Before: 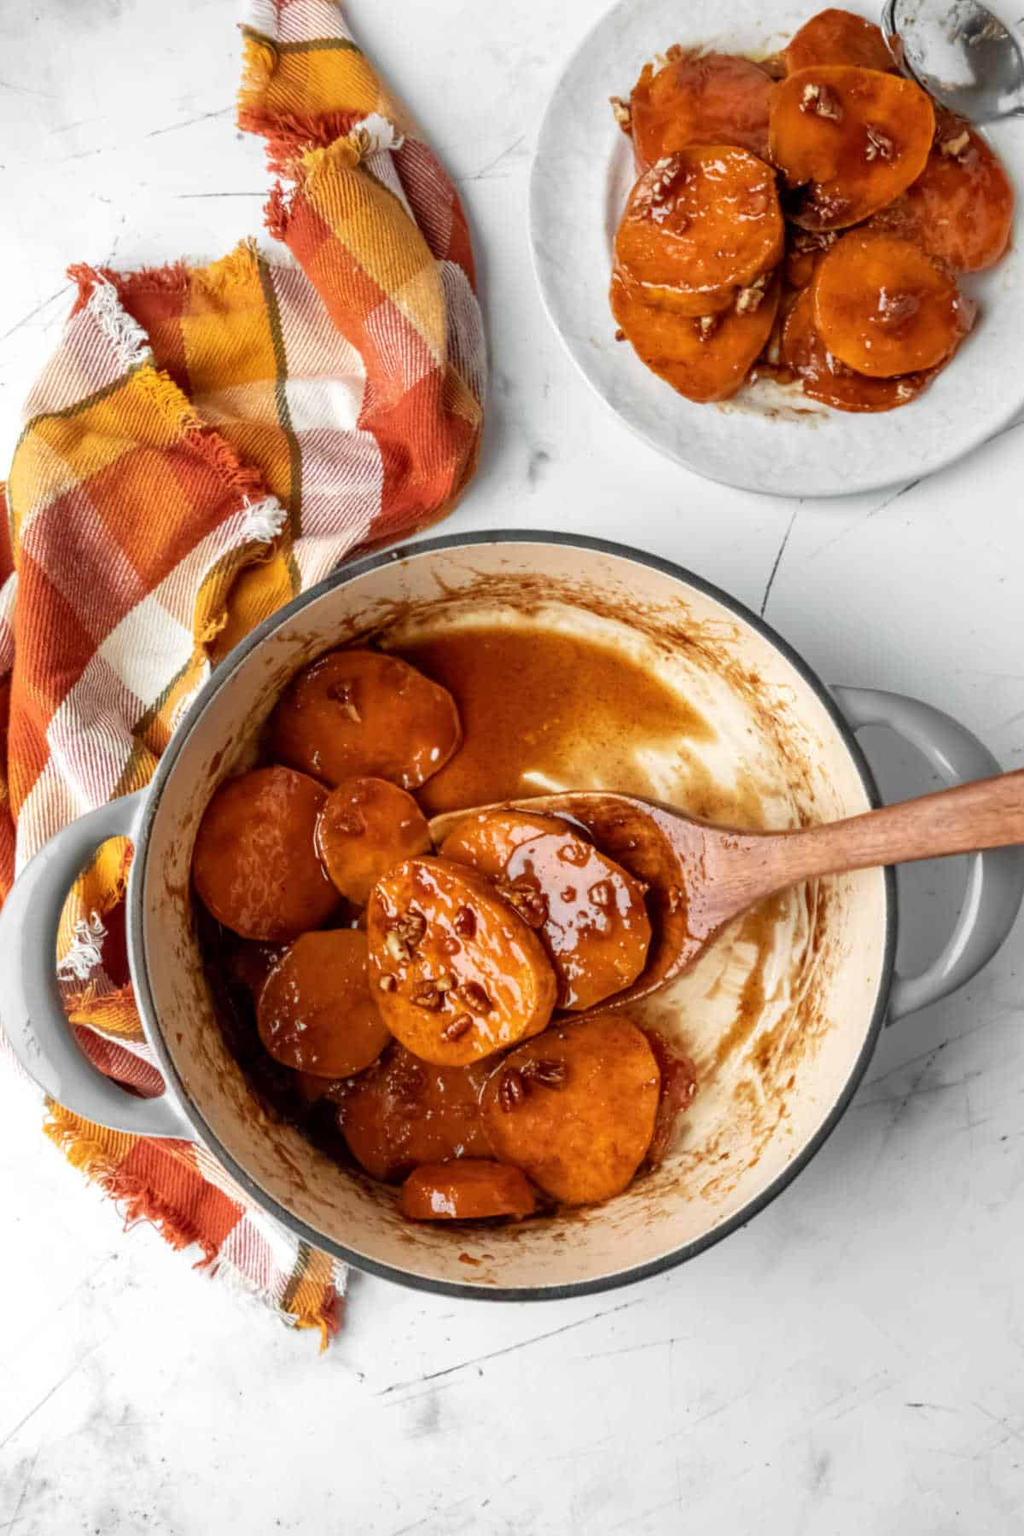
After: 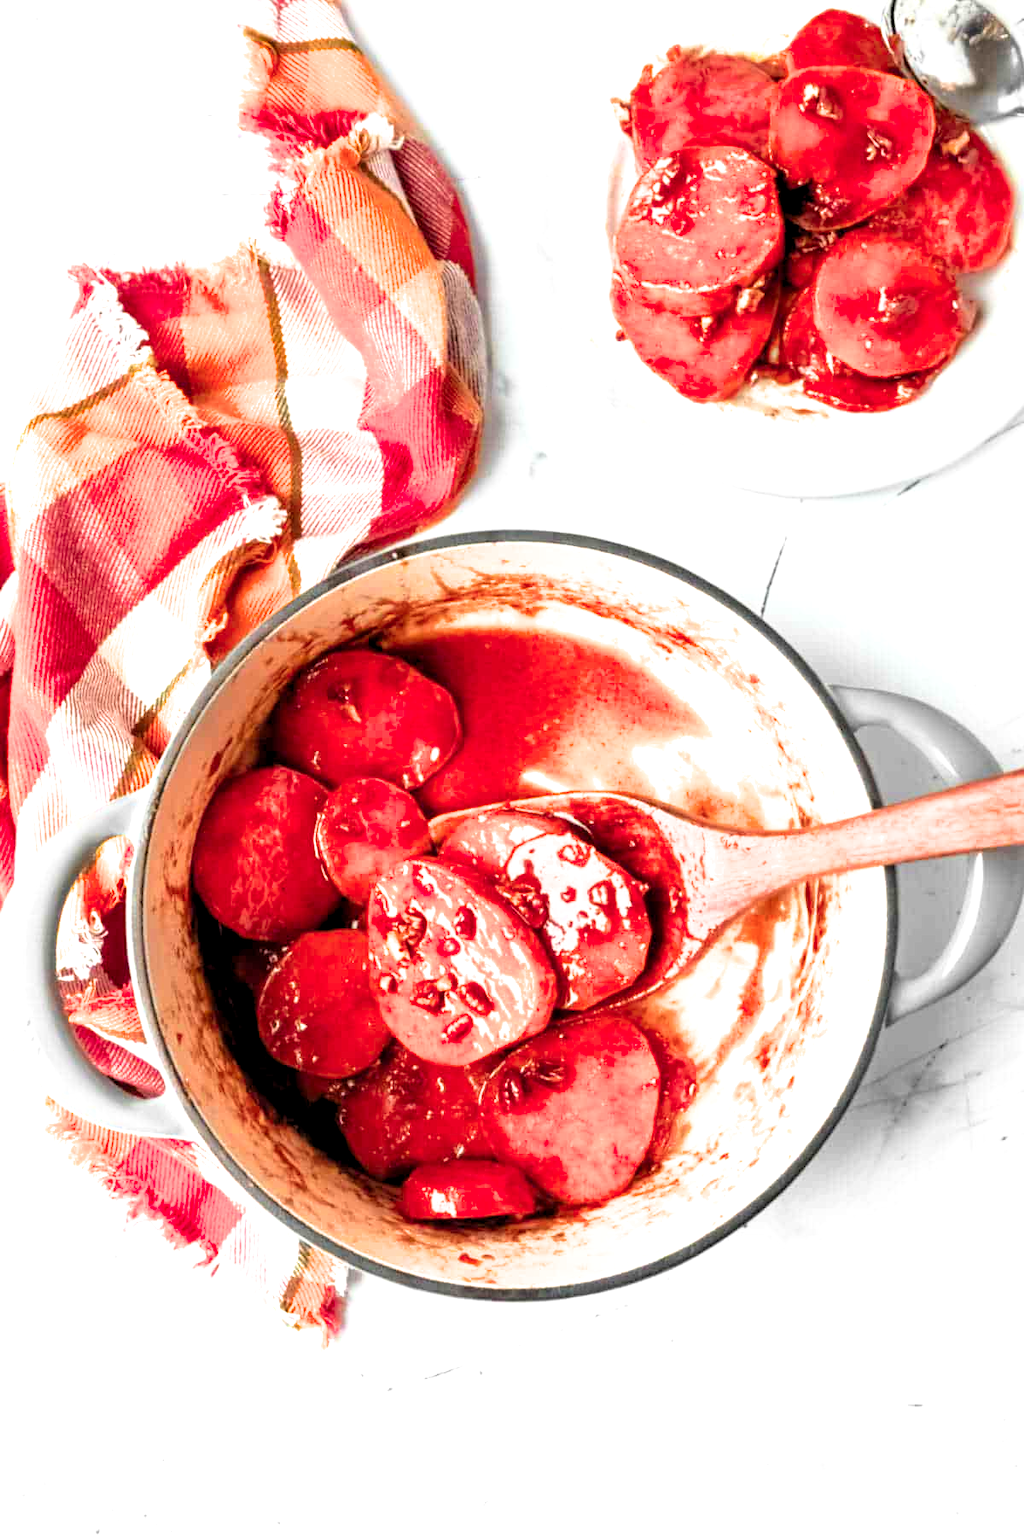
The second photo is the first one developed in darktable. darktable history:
color zones: curves: ch1 [(0.24, 0.629) (0.75, 0.5)]; ch2 [(0.255, 0.454) (0.745, 0.491)]
levels: levels [0.026, 0.507, 0.987]
filmic rgb: black relative exposure -12.65 EV, white relative exposure 2.81 EV, threshold 2.97 EV, structure ↔ texture 99.91%, target black luminance 0%, hardness 8.57, latitude 70.94%, contrast 1.135, shadows ↔ highlights balance -0.453%, color science v6 (2022), enable highlight reconstruction true
exposure: black level correction 0, exposure 1.123 EV, compensate highlight preservation false
